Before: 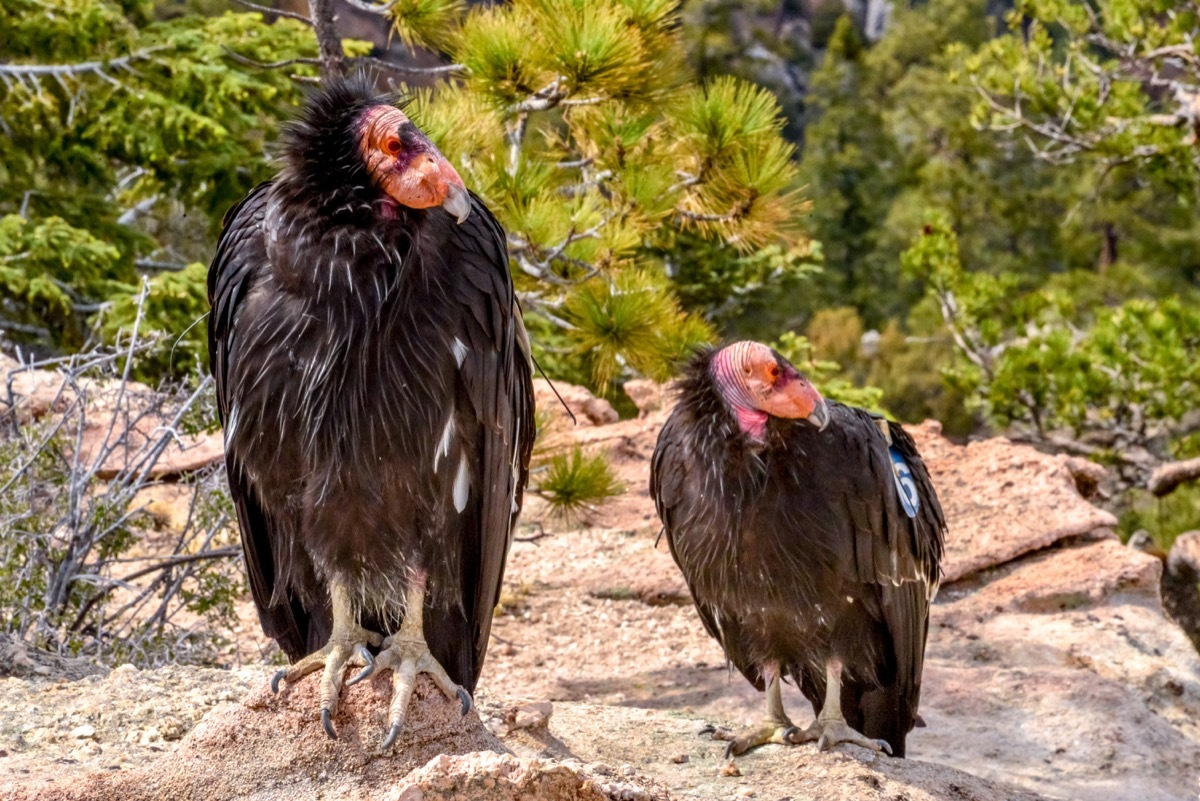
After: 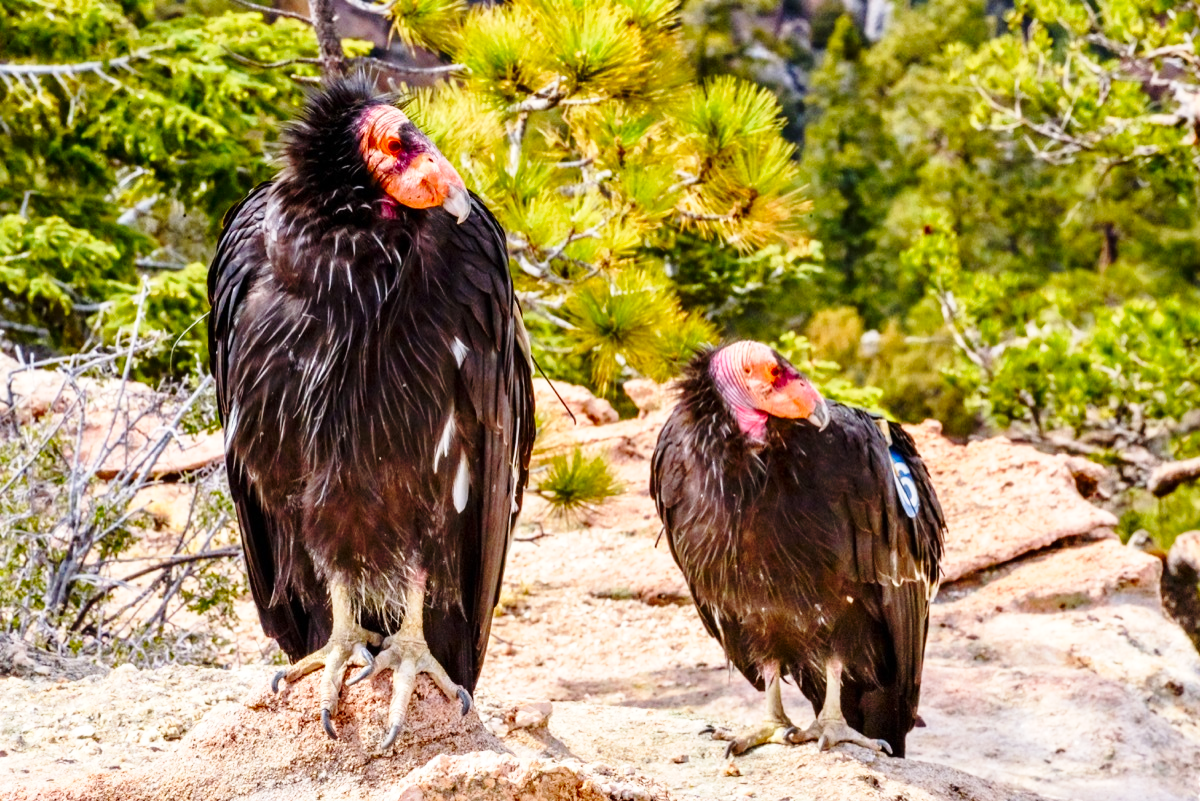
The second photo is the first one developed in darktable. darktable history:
contrast brightness saturation: contrast 0.039, saturation 0.16
base curve: curves: ch0 [(0, 0) (0.028, 0.03) (0.121, 0.232) (0.46, 0.748) (0.859, 0.968) (1, 1)], preserve colors none
